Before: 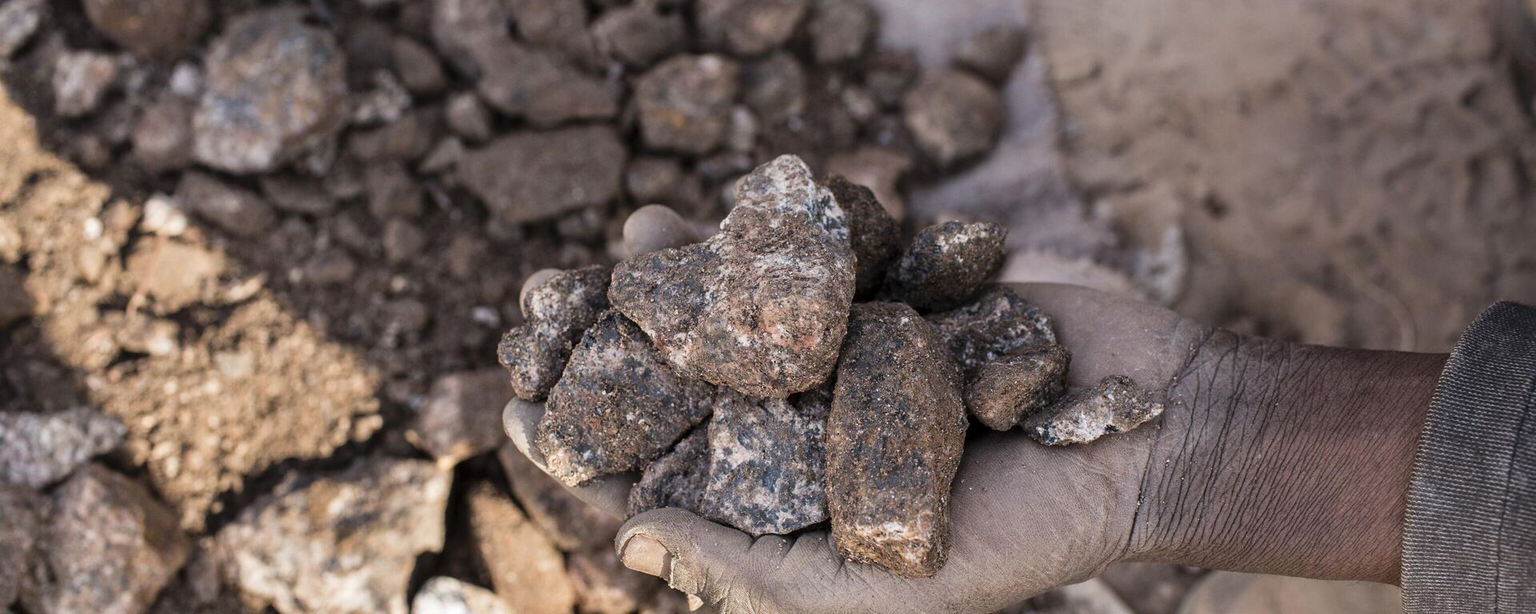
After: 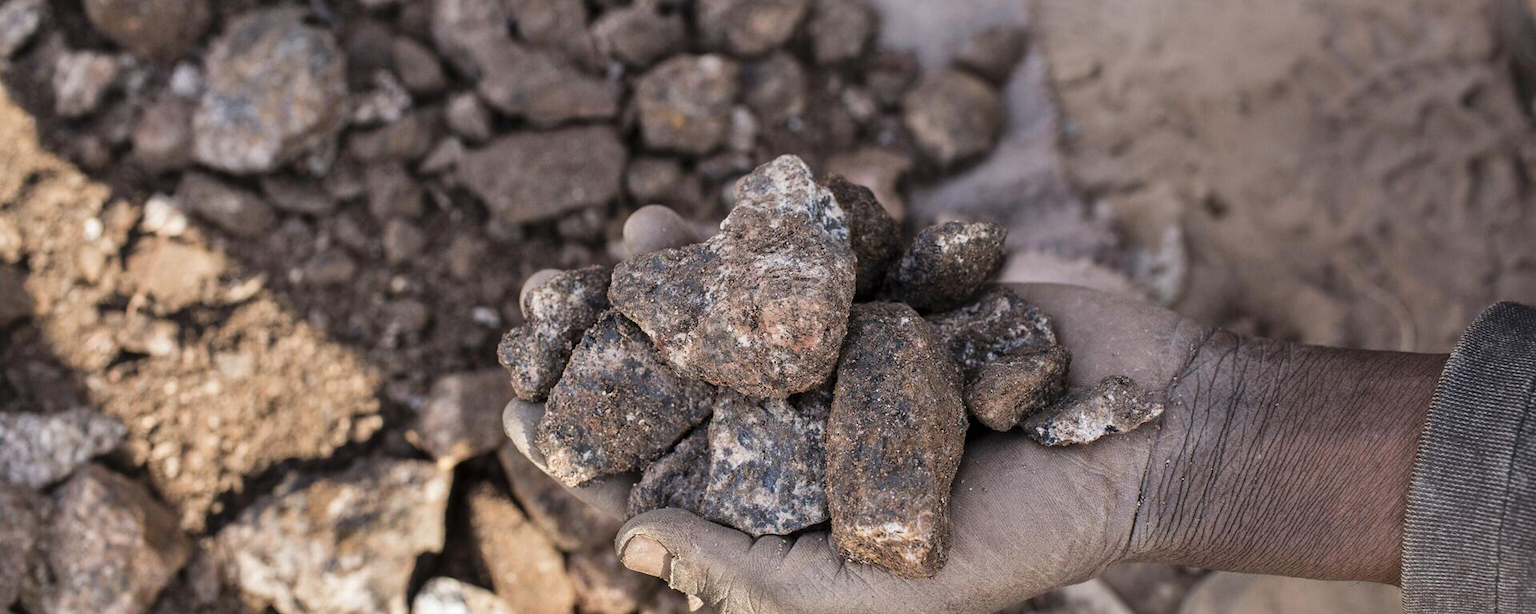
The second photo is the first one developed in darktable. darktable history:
shadows and highlights: soften with gaussian
color balance: on, module defaults
